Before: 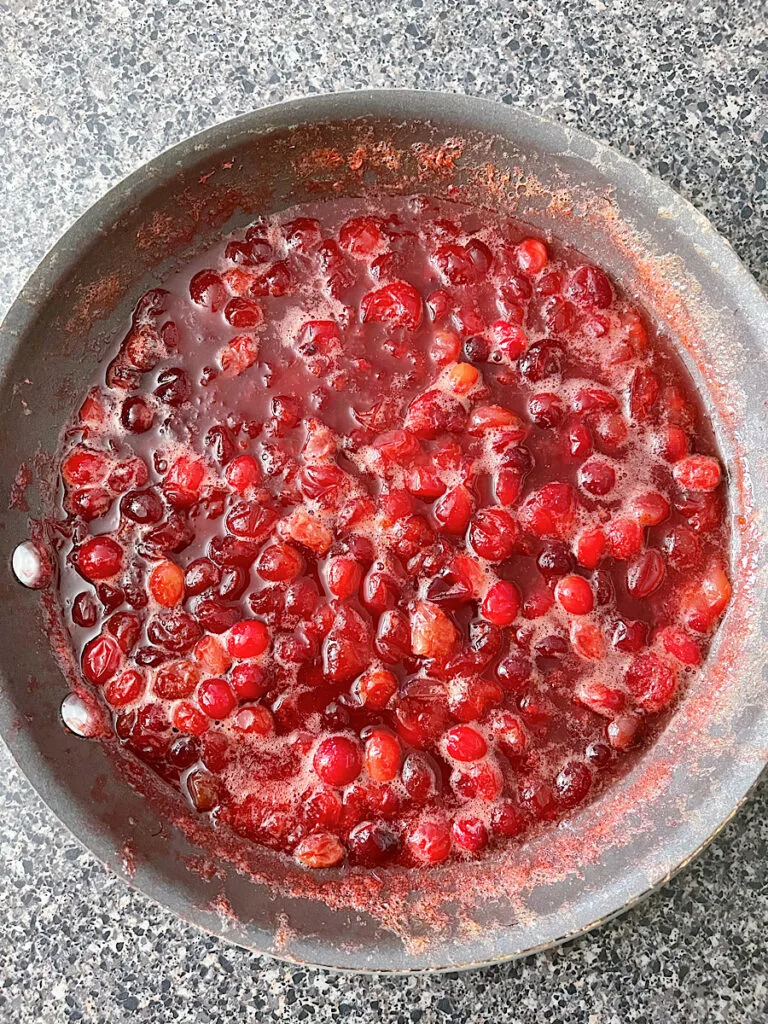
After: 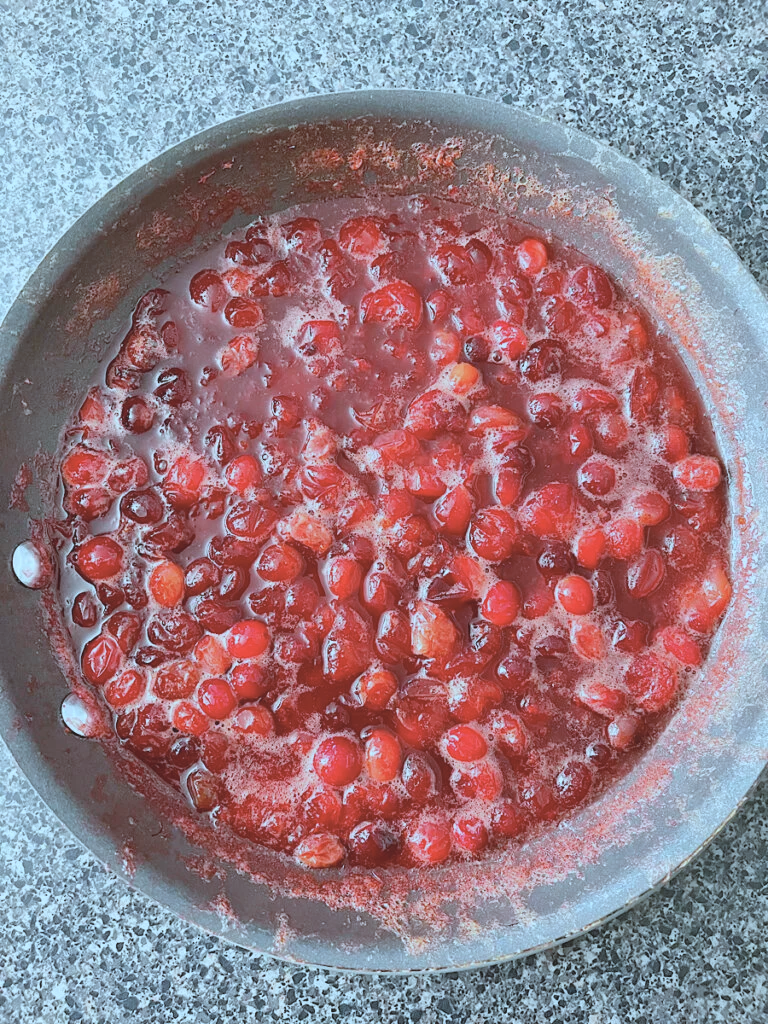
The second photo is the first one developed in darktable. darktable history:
contrast brightness saturation: contrast -0.159, brightness 0.044, saturation -0.135
color correction: highlights a* -10.63, highlights b* -19.69
